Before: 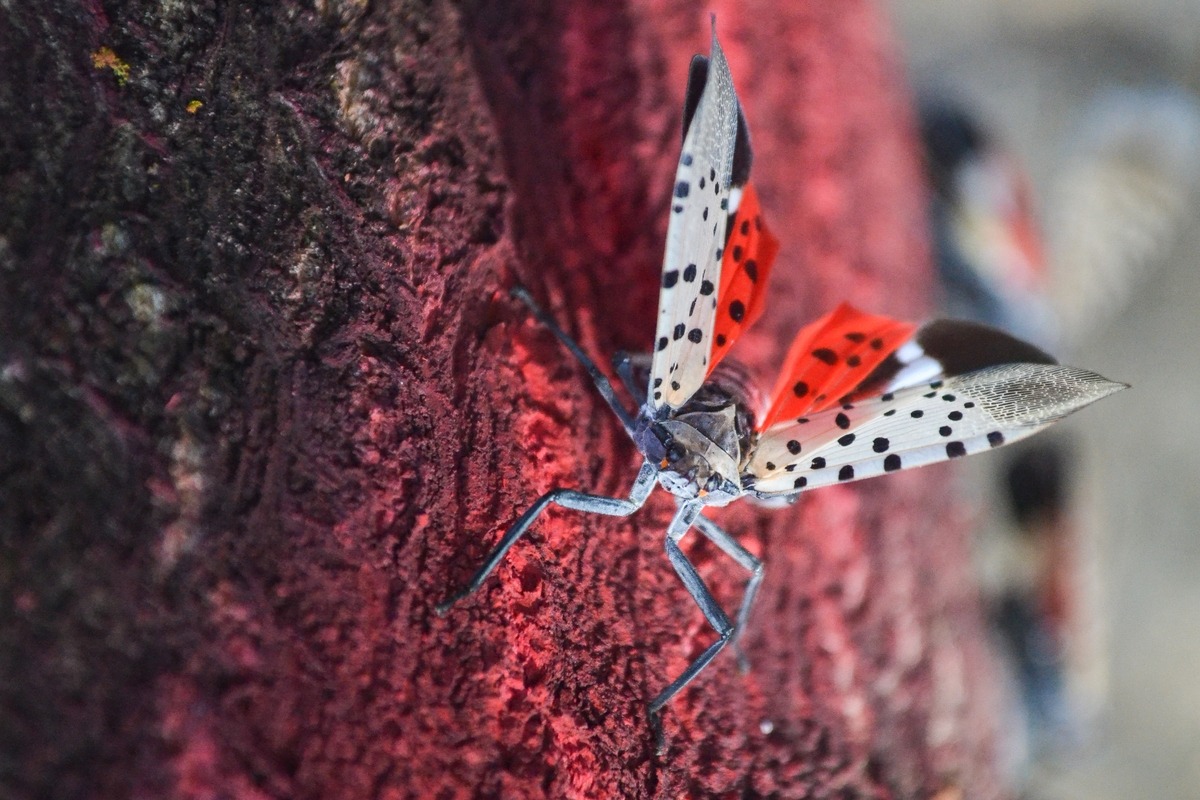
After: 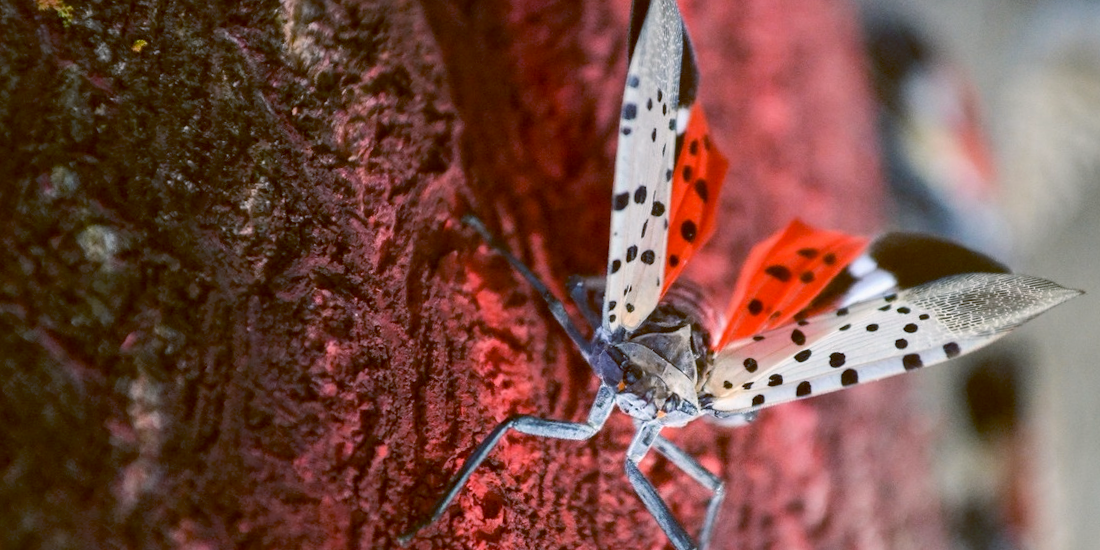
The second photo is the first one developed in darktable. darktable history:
crop: left 2.737%, top 7.287%, right 3.421%, bottom 20.179%
color correction: highlights a* 4.02, highlights b* 4.98, shadows a* -7.55, shadows b* 4.98
color balance: lift [1, 1.015, 1.004, 0.985], gamma [1, 0.958, 0.971, 1.042], gain [1, 0.956, 0.977, 1.044]
rotate and perspective: rotation -2°, crop left 0.022, crop right 0.978, crop top 0.049, crop bottom 0.951
